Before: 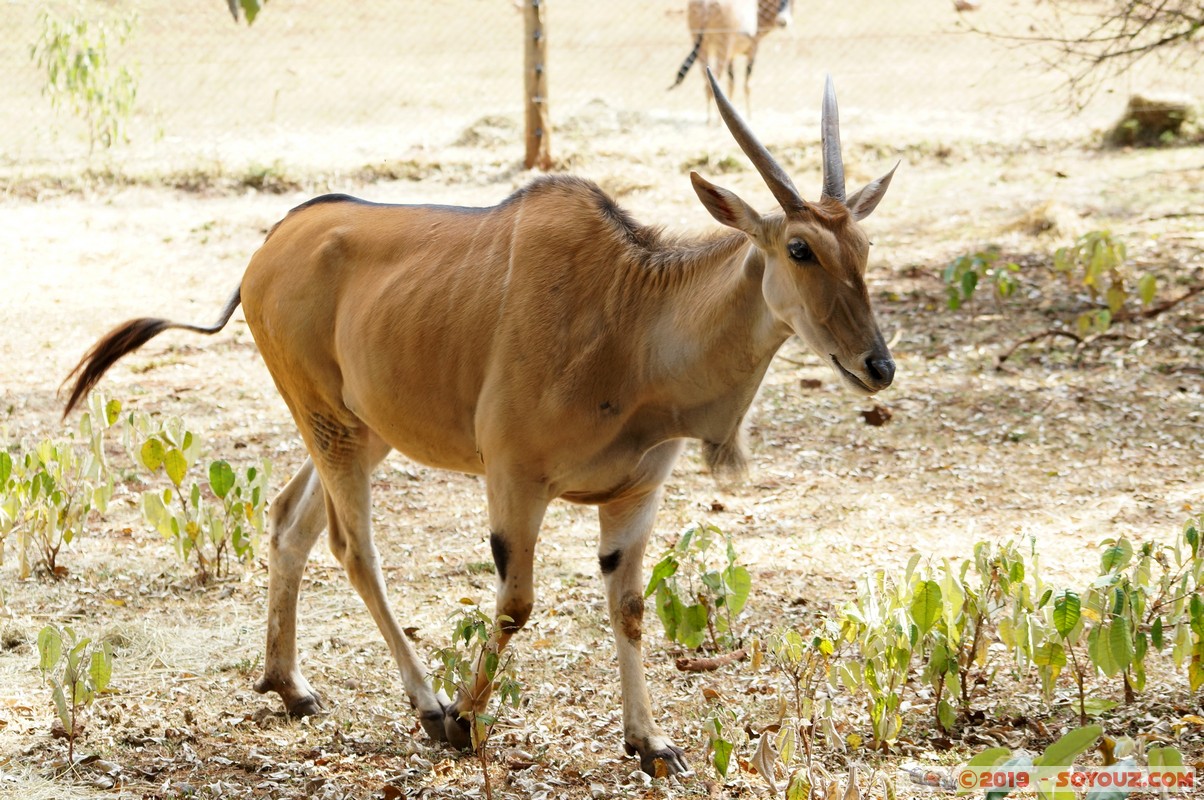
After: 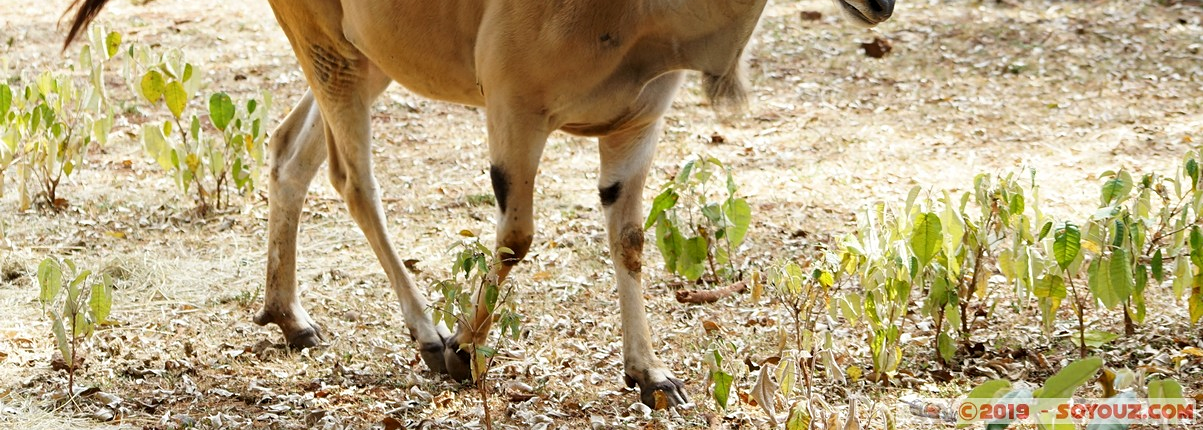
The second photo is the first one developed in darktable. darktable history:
crop and rotate: top 46.237%
sharpen: amount 0.2
base curve: curves: ch0 [(0, 0) (0.283, 0.295) (1, 1)], preserve colors none
